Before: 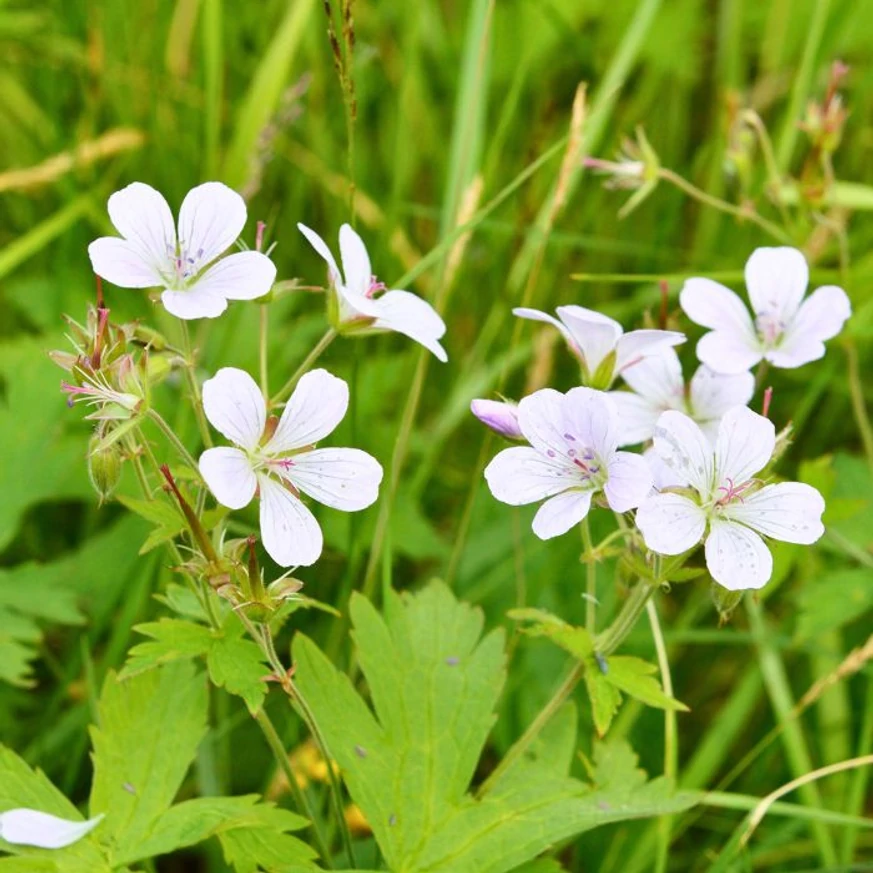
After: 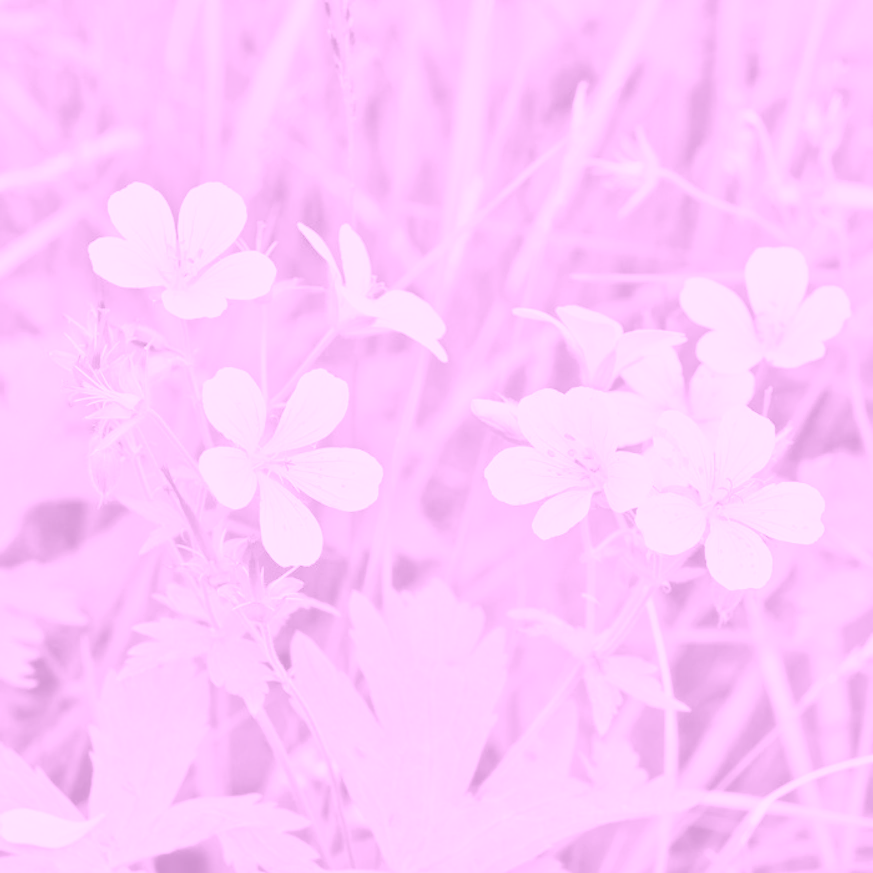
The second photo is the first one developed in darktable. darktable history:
tone equalizer: -8 EV 0.001 EV, -7 EV -0.004 EV, -6 EV 0.009 EV, -5 EV 0.032 EV, -4 EV 0.276 EV, -3 EV 0.644 EV, -2 EV 0.584 EV, -1 EV 0.187 EV, +0 EV 0.024 EV
colorize: hue 331.2°, saturation 75%, source mix 30.28%, lightness 70.52%, version 1
